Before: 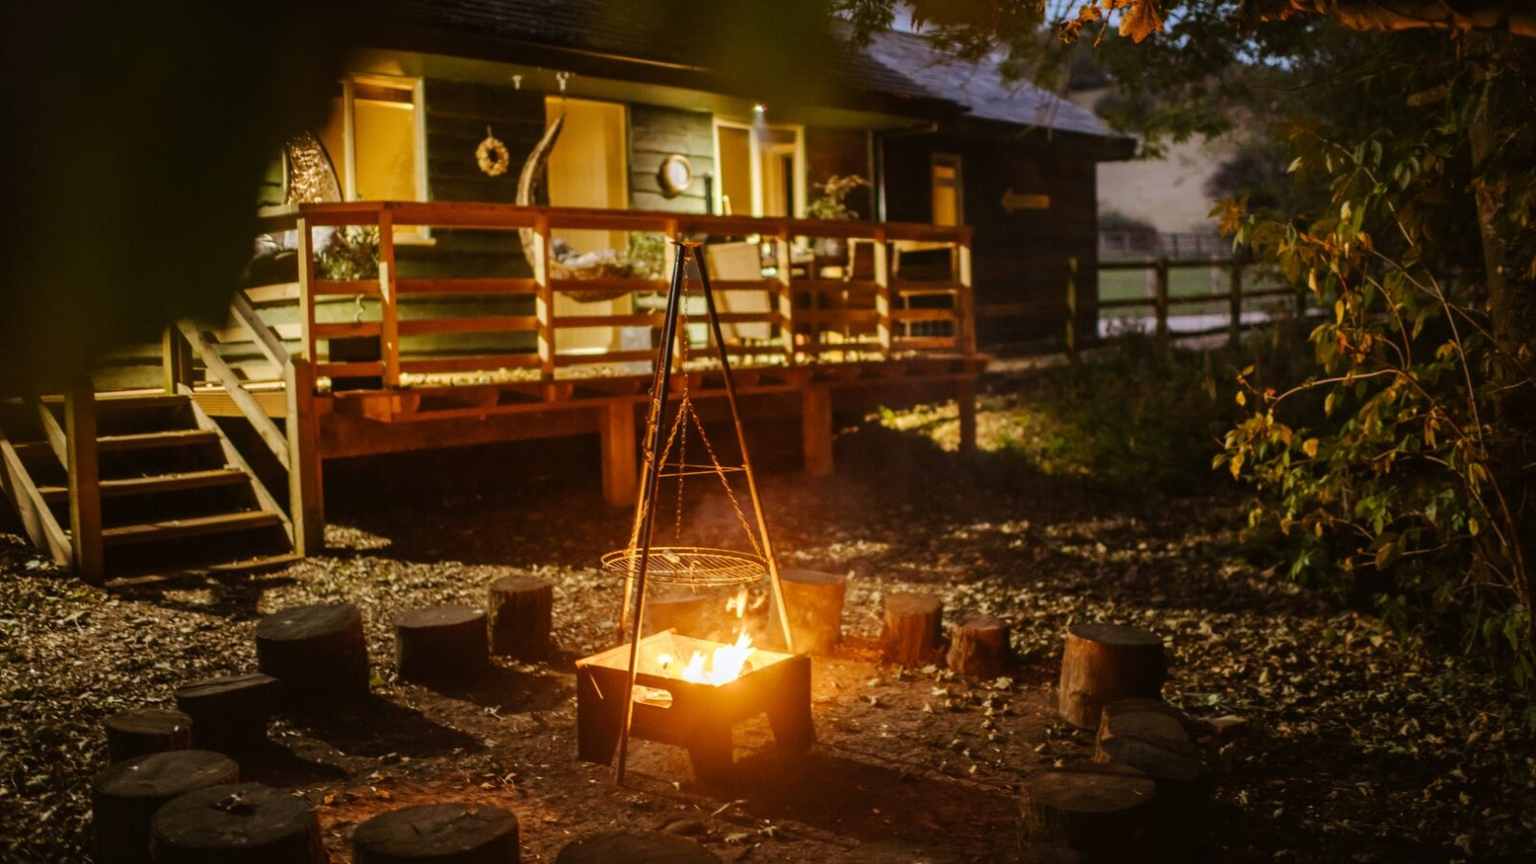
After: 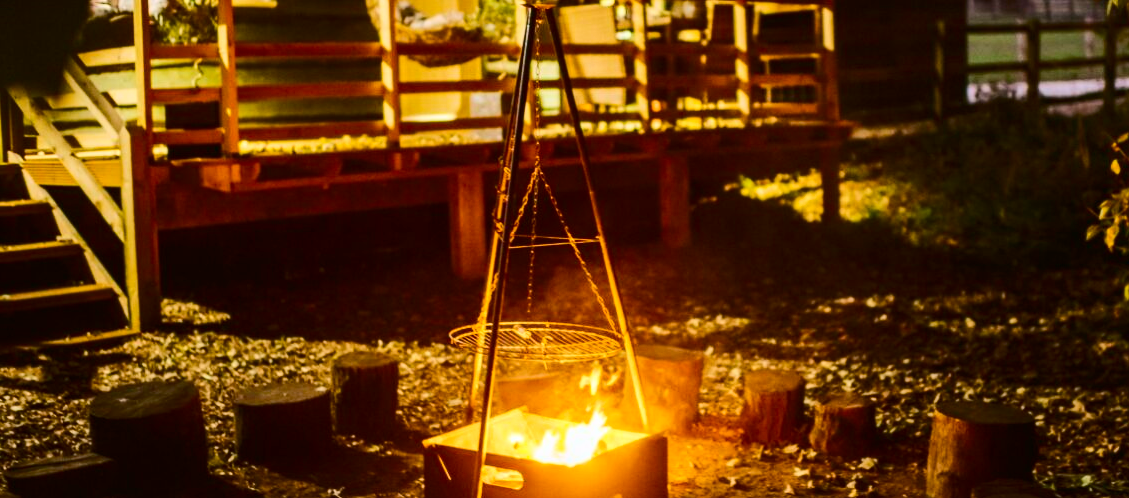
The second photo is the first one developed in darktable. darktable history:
color balance rgb: perceptual saturation grading › global saturation 25%, perceptual brilliance grading › mid-tones 10%, perceptual brilliance grading › shadows 15%, global vibrance 20%
crop: left 11.123%, top 27.61%, right 18.3%, bottom 17.034%
contrast brightness saturation: contrast 0.28
